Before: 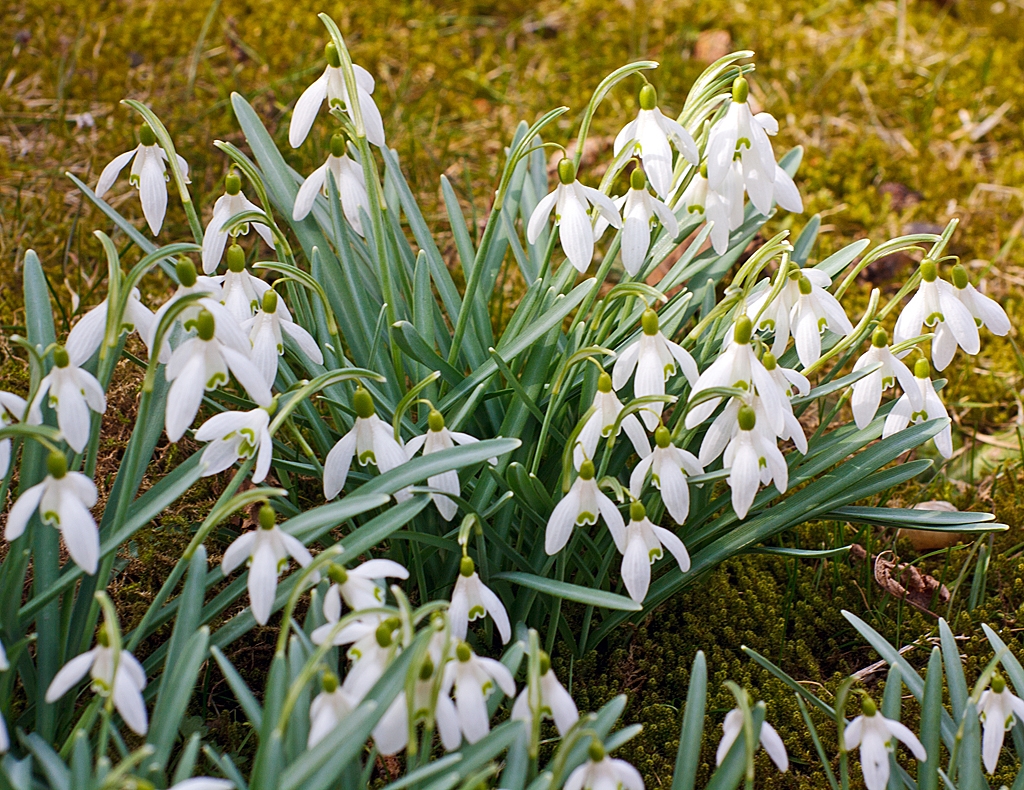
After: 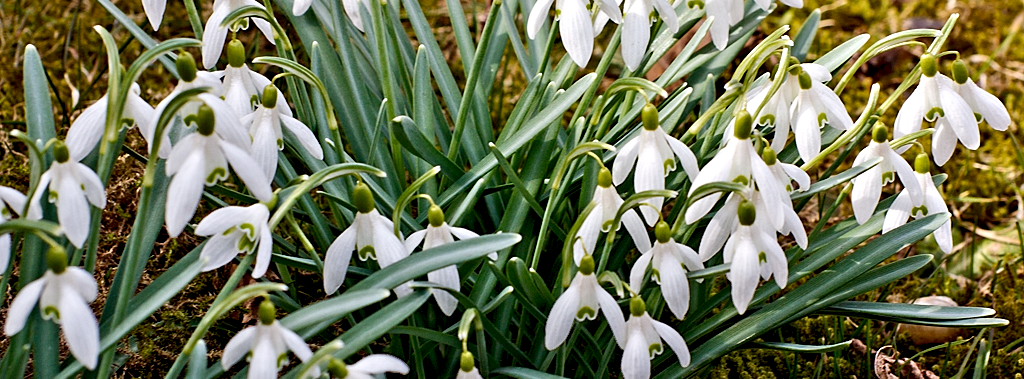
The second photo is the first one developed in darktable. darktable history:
exposure: black level correction 0.009, exposure -0.16 EV, compensate exposure bias true, compensate highlight preservation false
crop and rotate: top 26.013%, bottom 25.95%
contrast equalizer: octaves 7, y [[0.511, 0.558, 0.631, 0.632, 0.559, 0.512], [0.5 ×6], [0.507, 0.559, 0.627, 0.644, 0.647, 0.647], [0 ×6], [0 ×6]]
